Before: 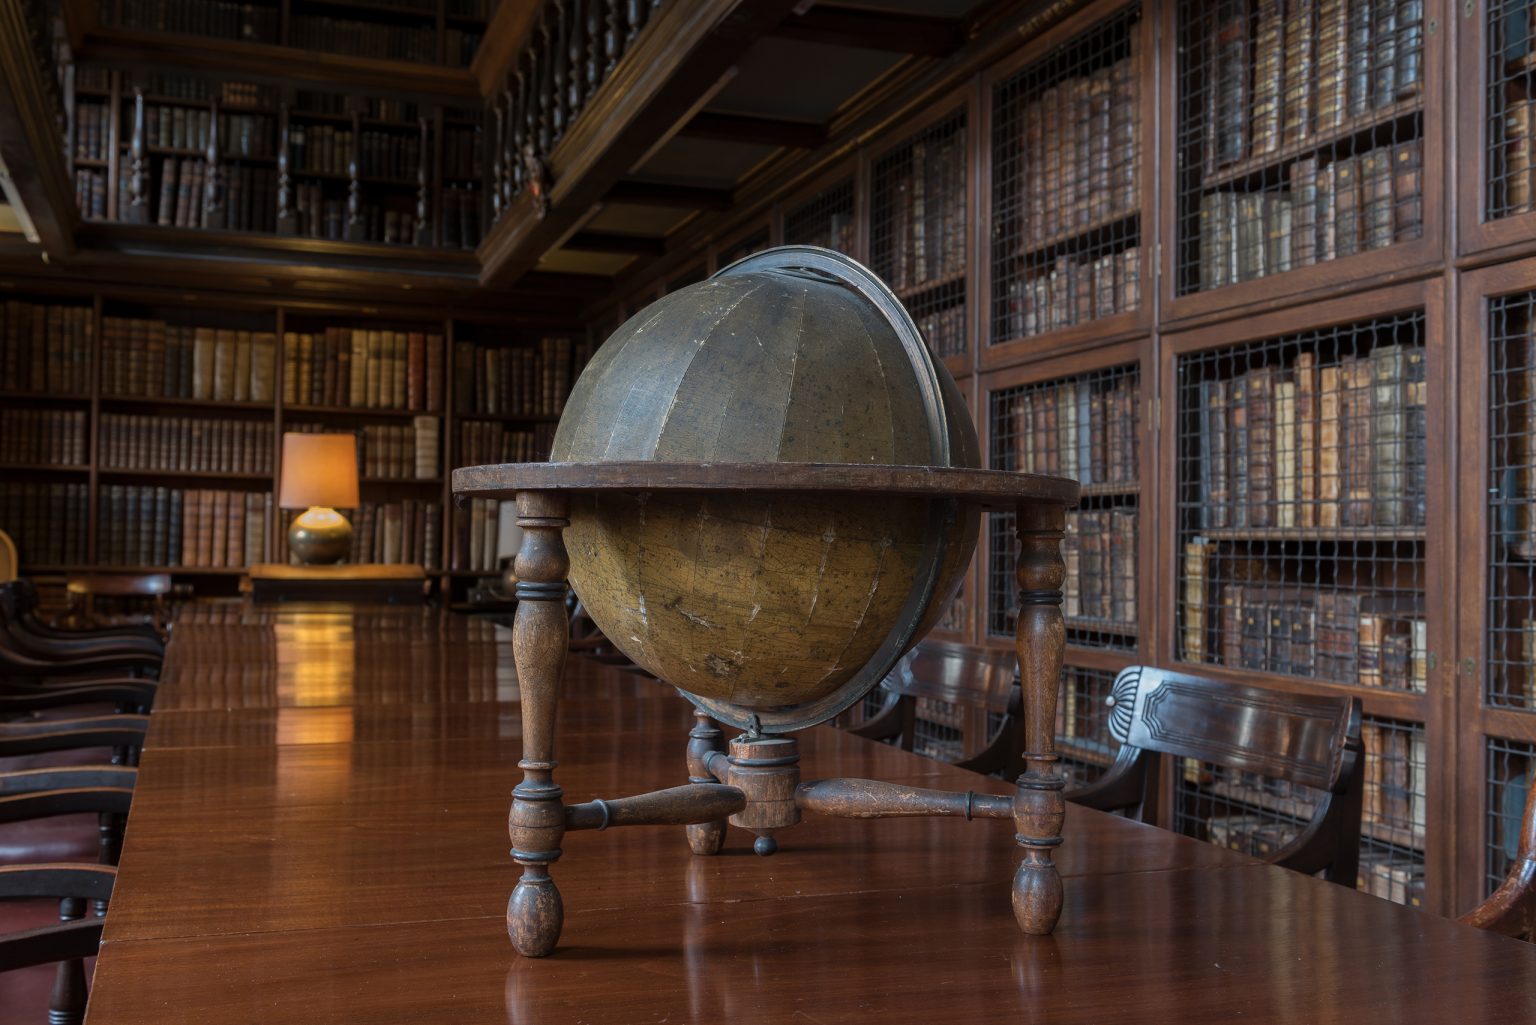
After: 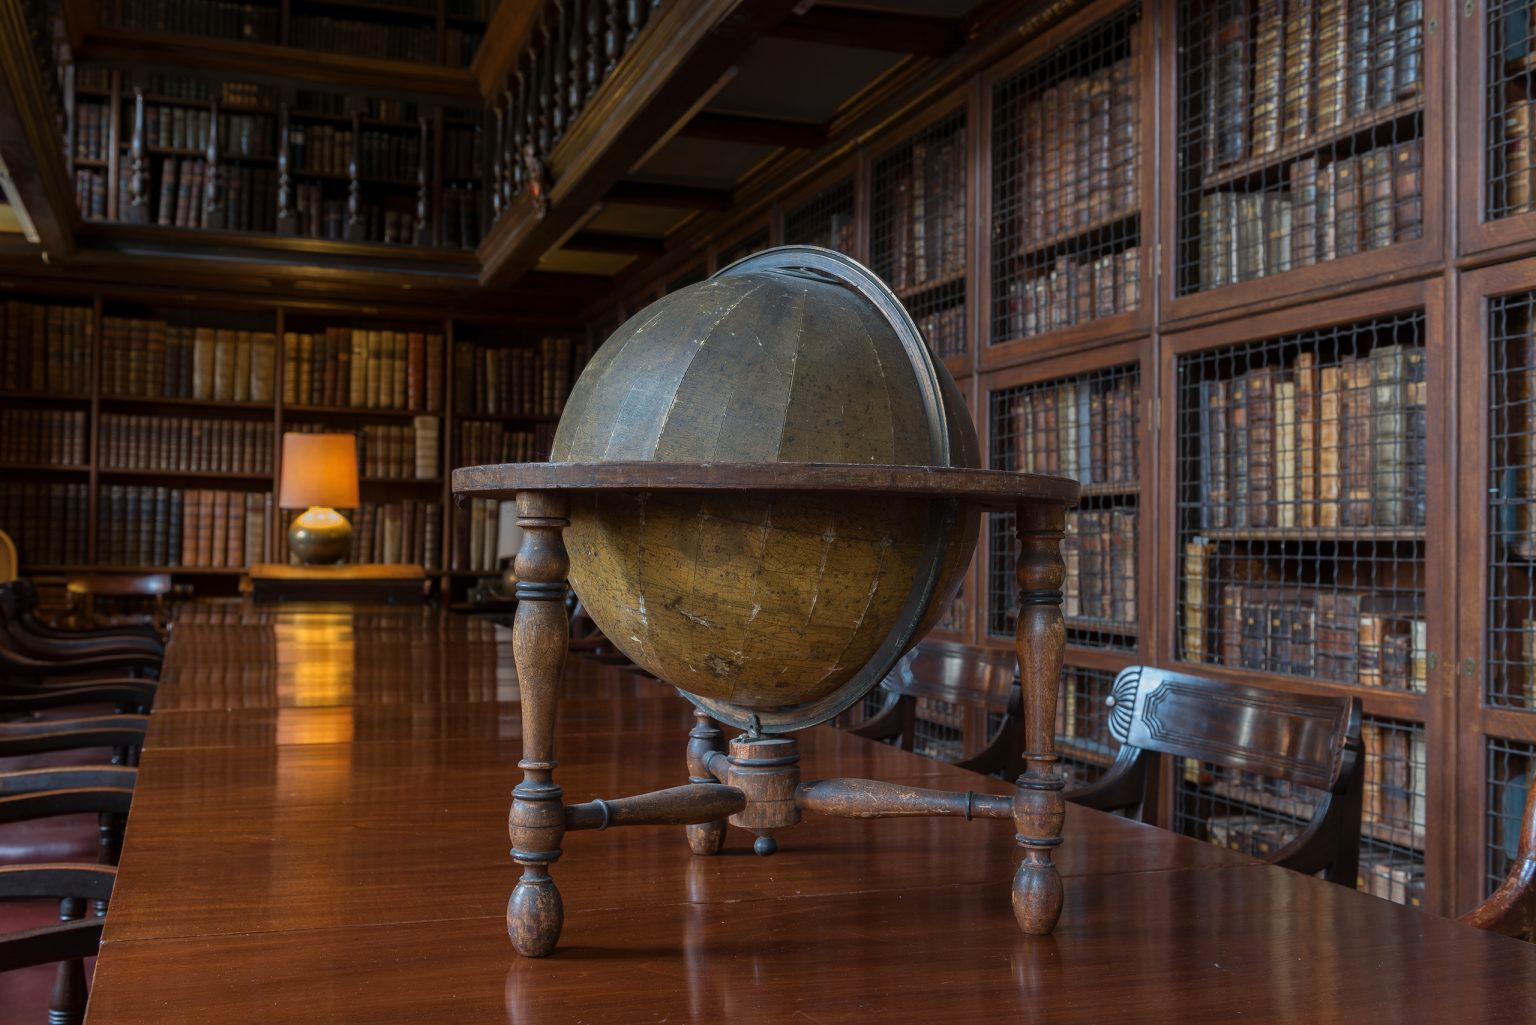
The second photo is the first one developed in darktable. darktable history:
contrast brightness saturation: contrast 0.038, saturation 0.156
